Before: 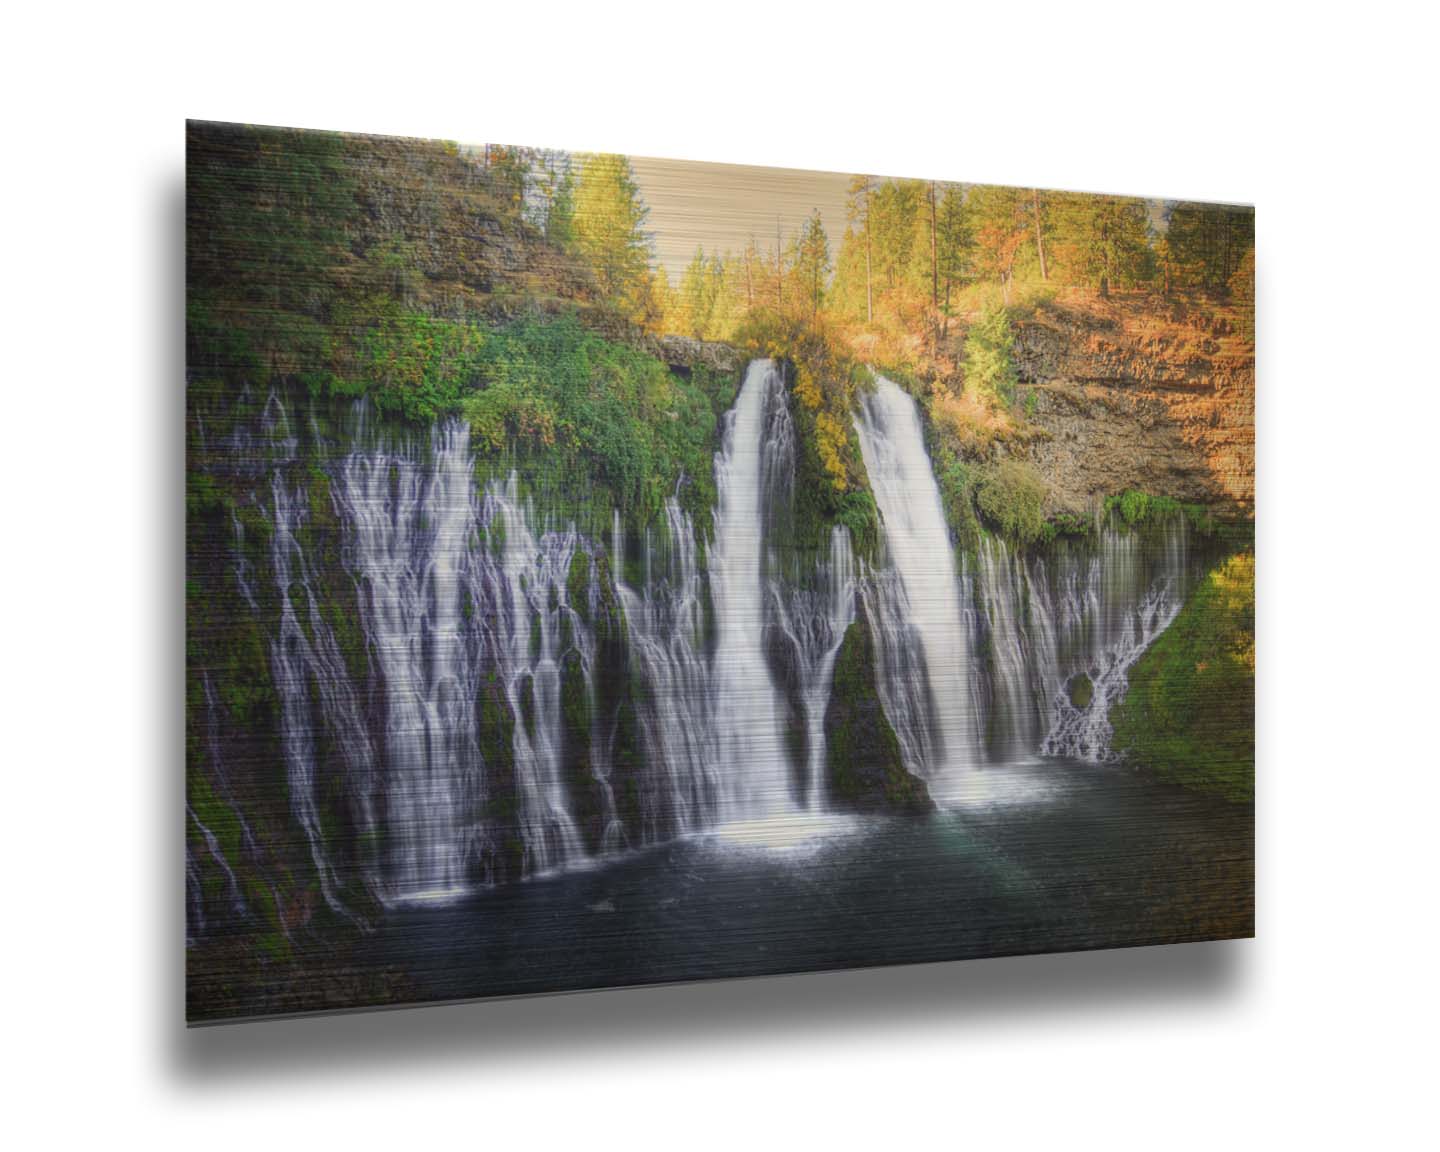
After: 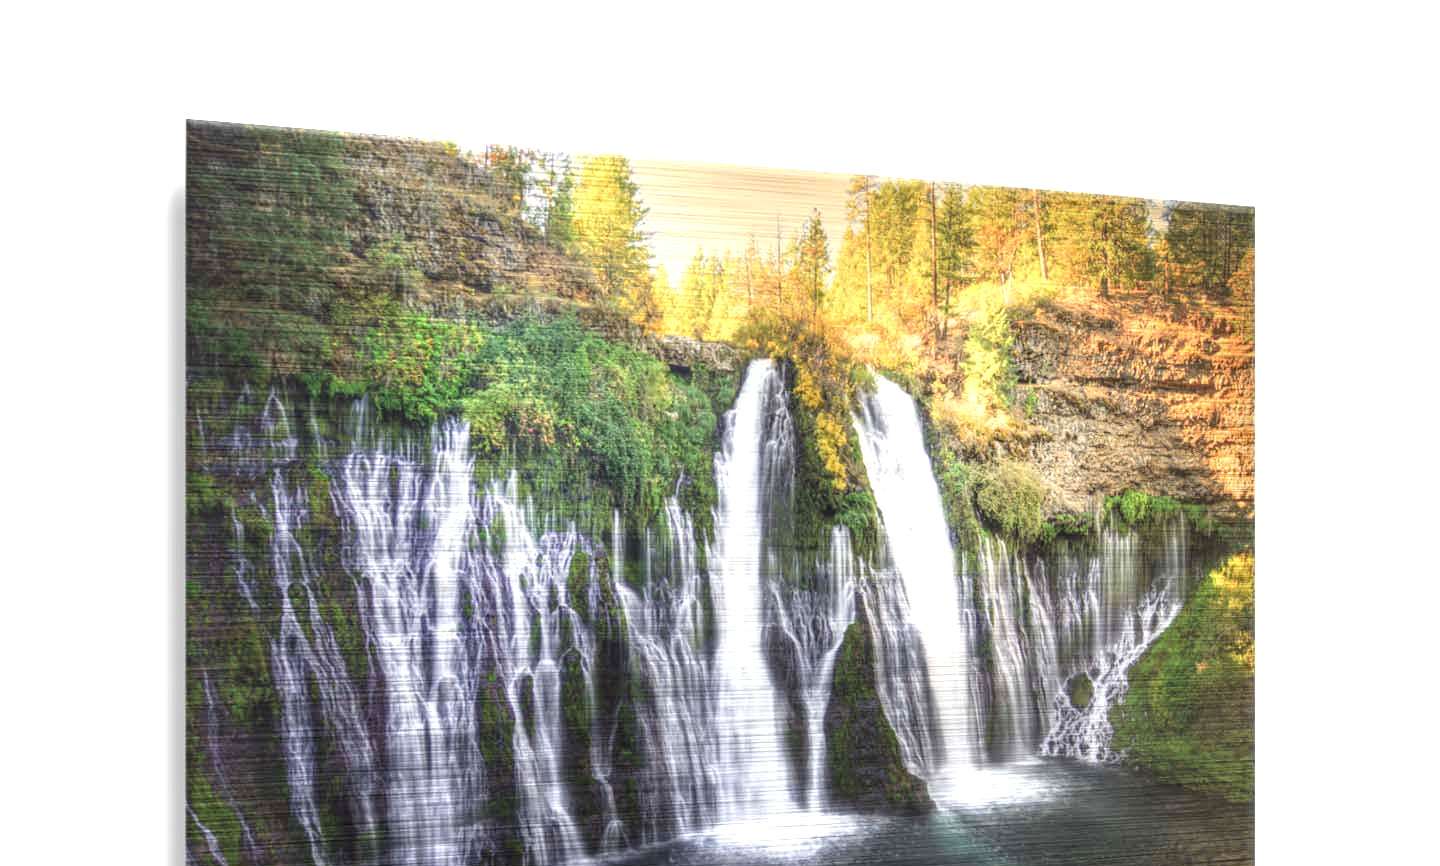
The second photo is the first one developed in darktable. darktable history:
crop: bottom 24.754%
exposure: black level correction 0, exposure 0.894 EV, compensate highlight preservation false
local contrast: detail 144%
